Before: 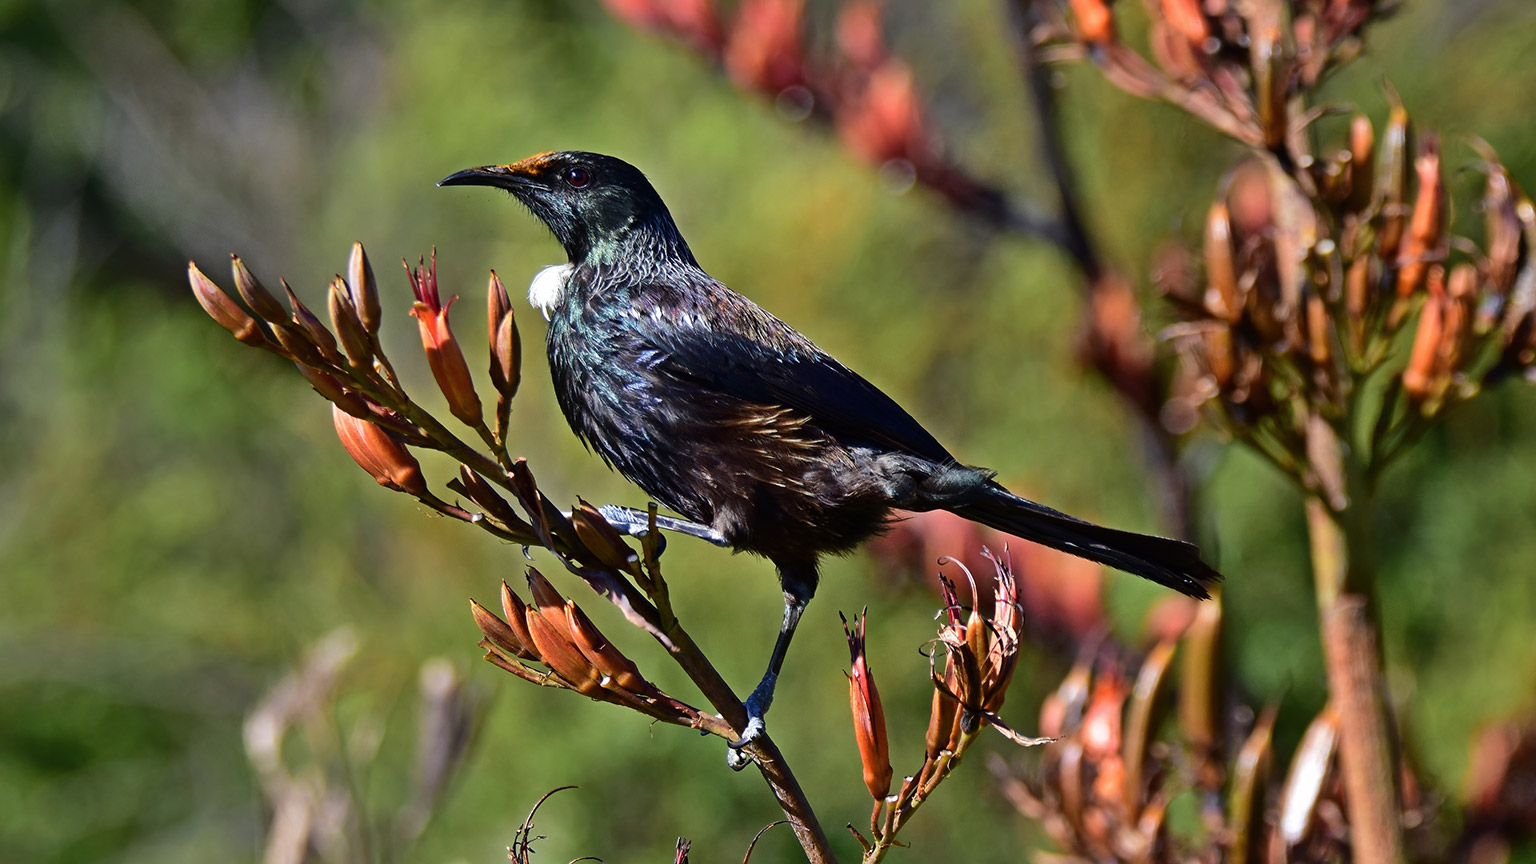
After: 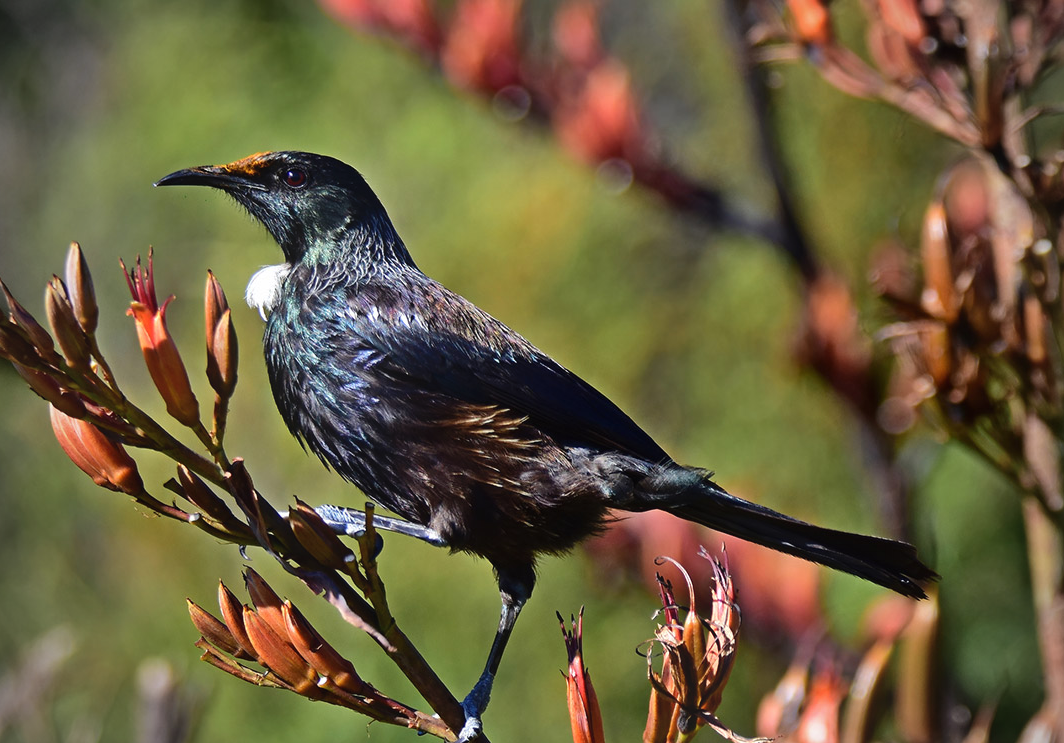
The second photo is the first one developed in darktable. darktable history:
crop: left 18.479%, right 12.2%, bottom 13.971%
vignetting: on, module defaults
bloom: on, module defaults
